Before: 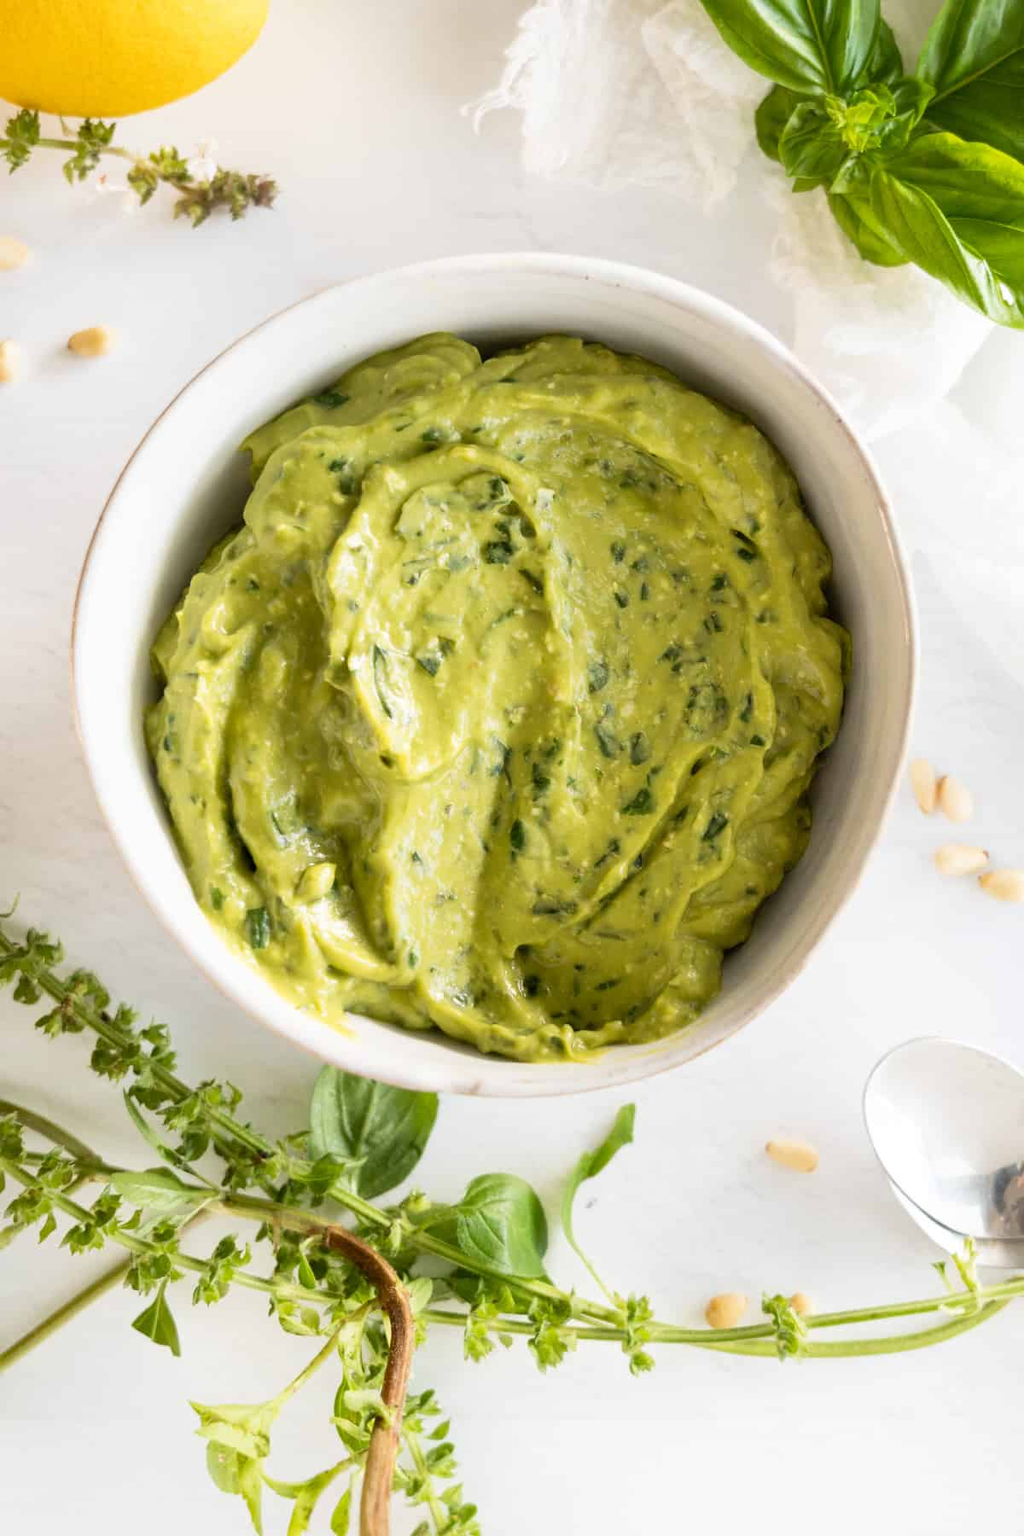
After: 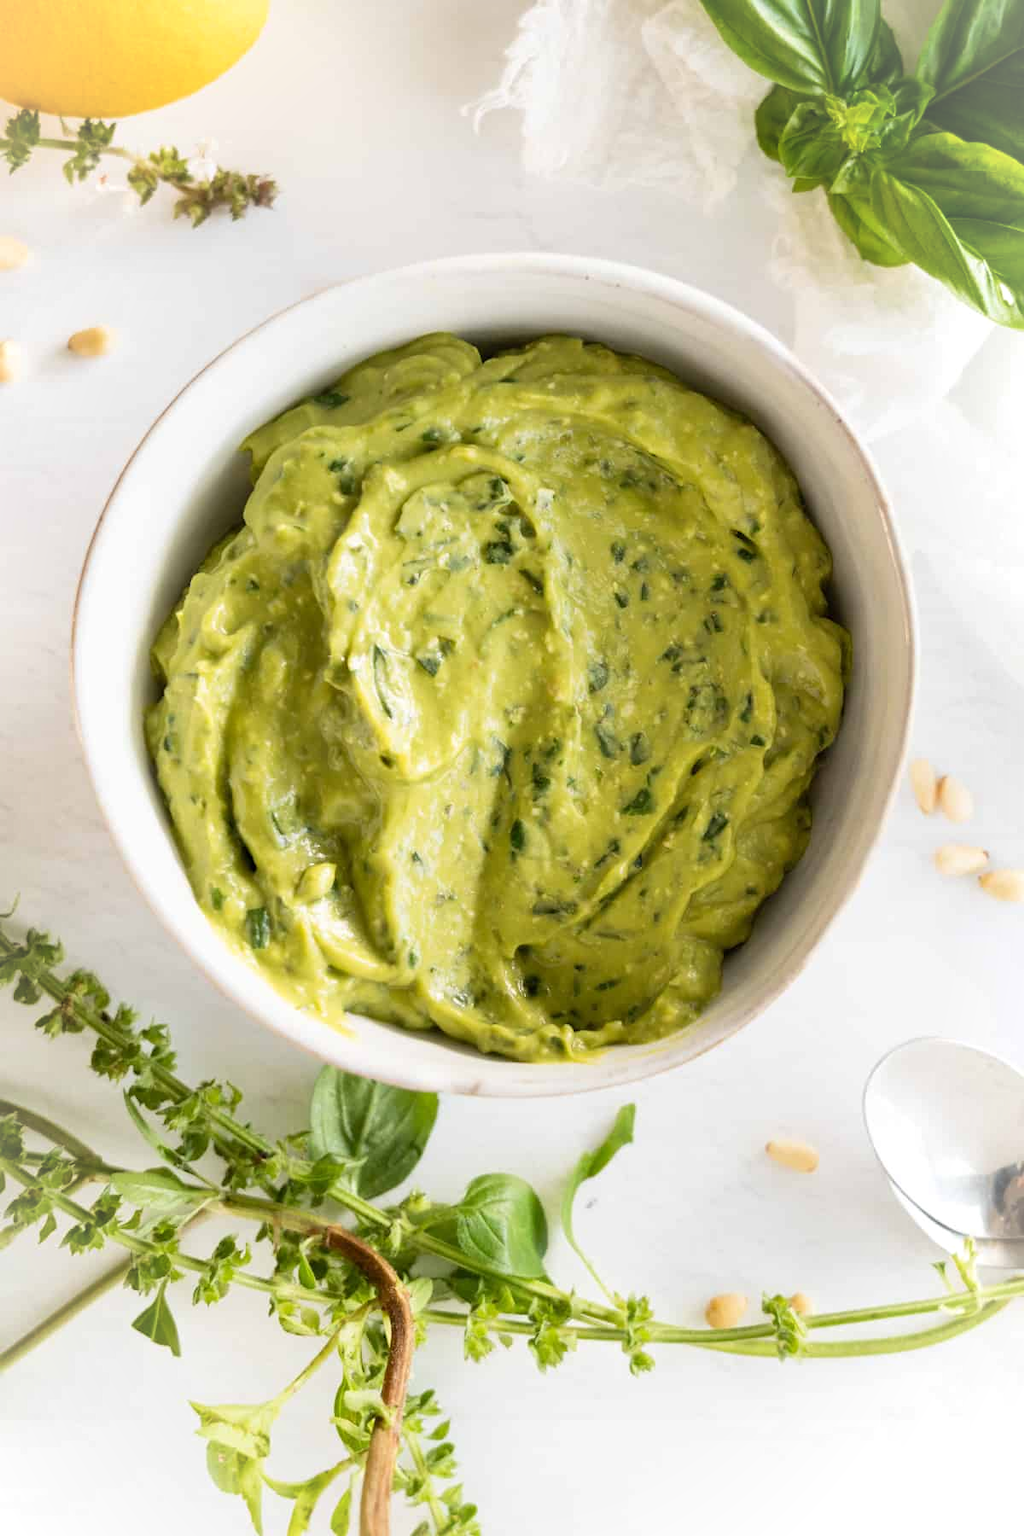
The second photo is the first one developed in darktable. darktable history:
vignetting: fall-off start 96.88%, fall-off radius 101.09%, brightness 0.302, saturation -0.001, width/height ratio 0.609, unbound false
